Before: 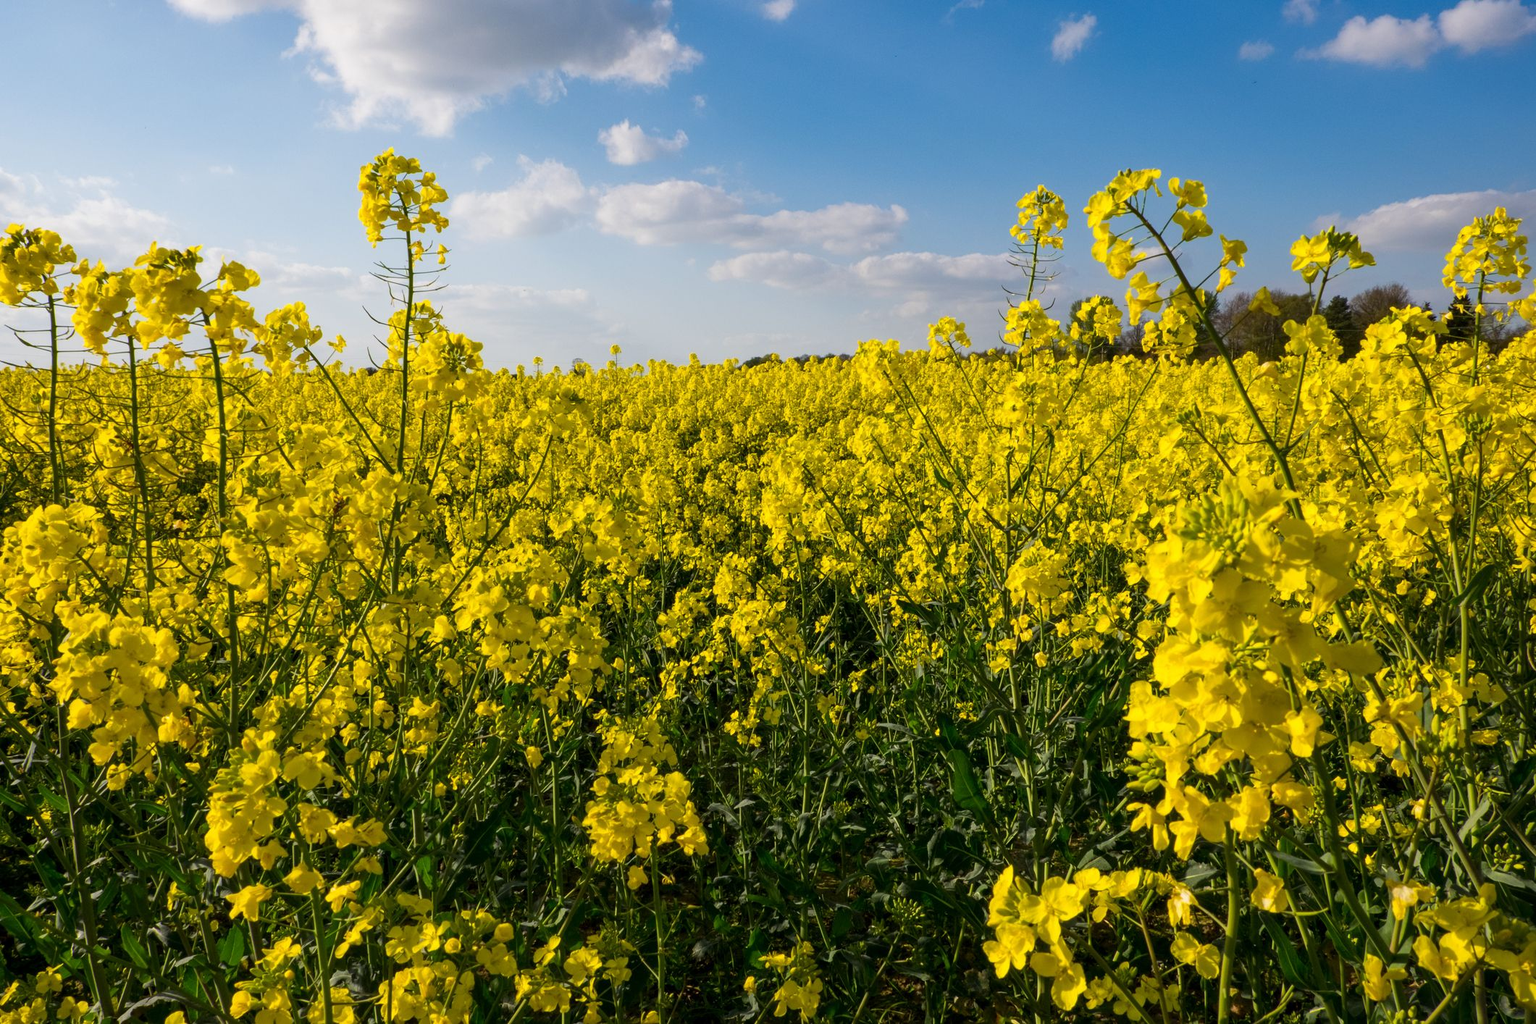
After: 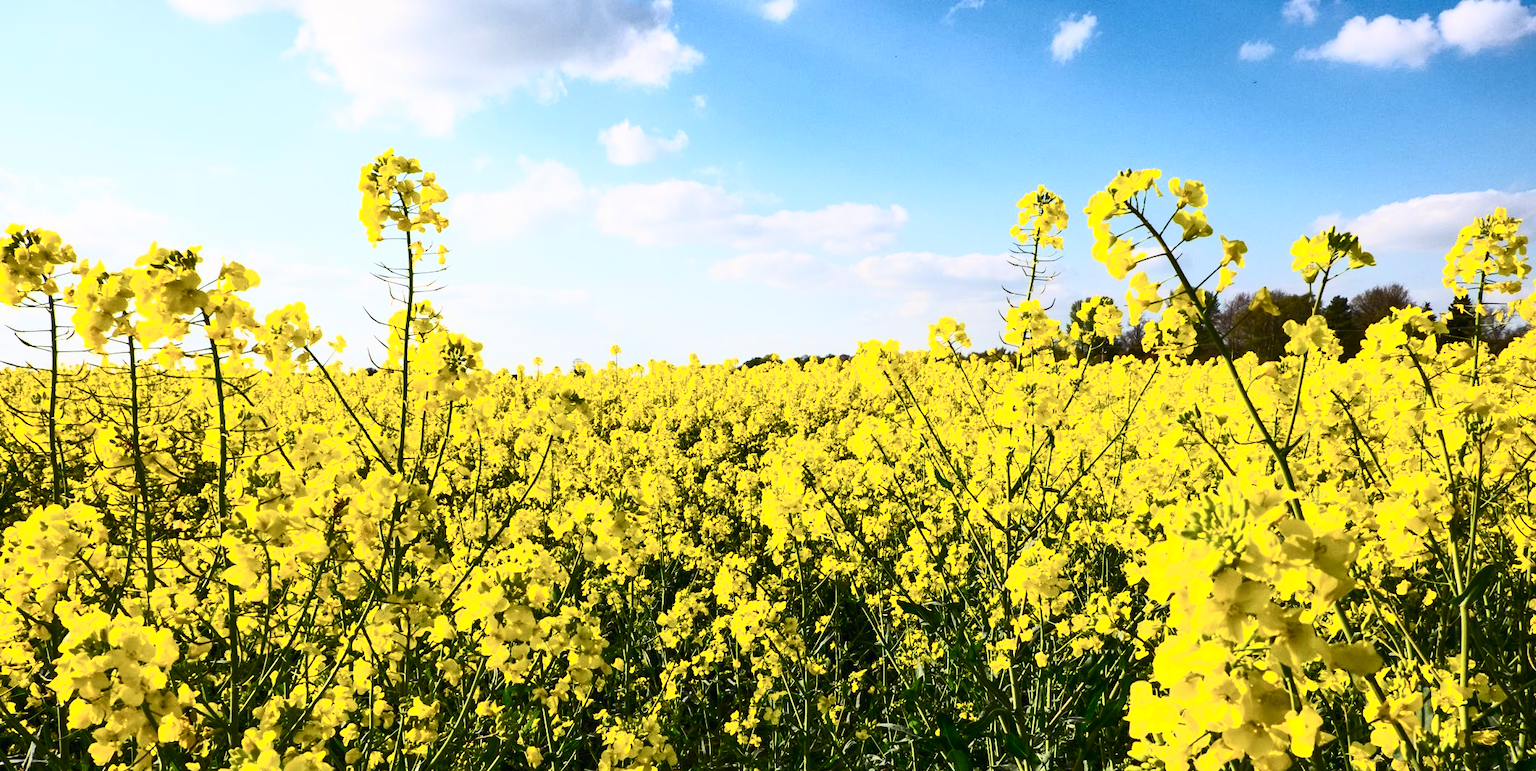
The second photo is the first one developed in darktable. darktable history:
crop: bottom 24.56%
contrast brightness saturation: contrast 0.634, brightness 0.348, saturation 0.135
